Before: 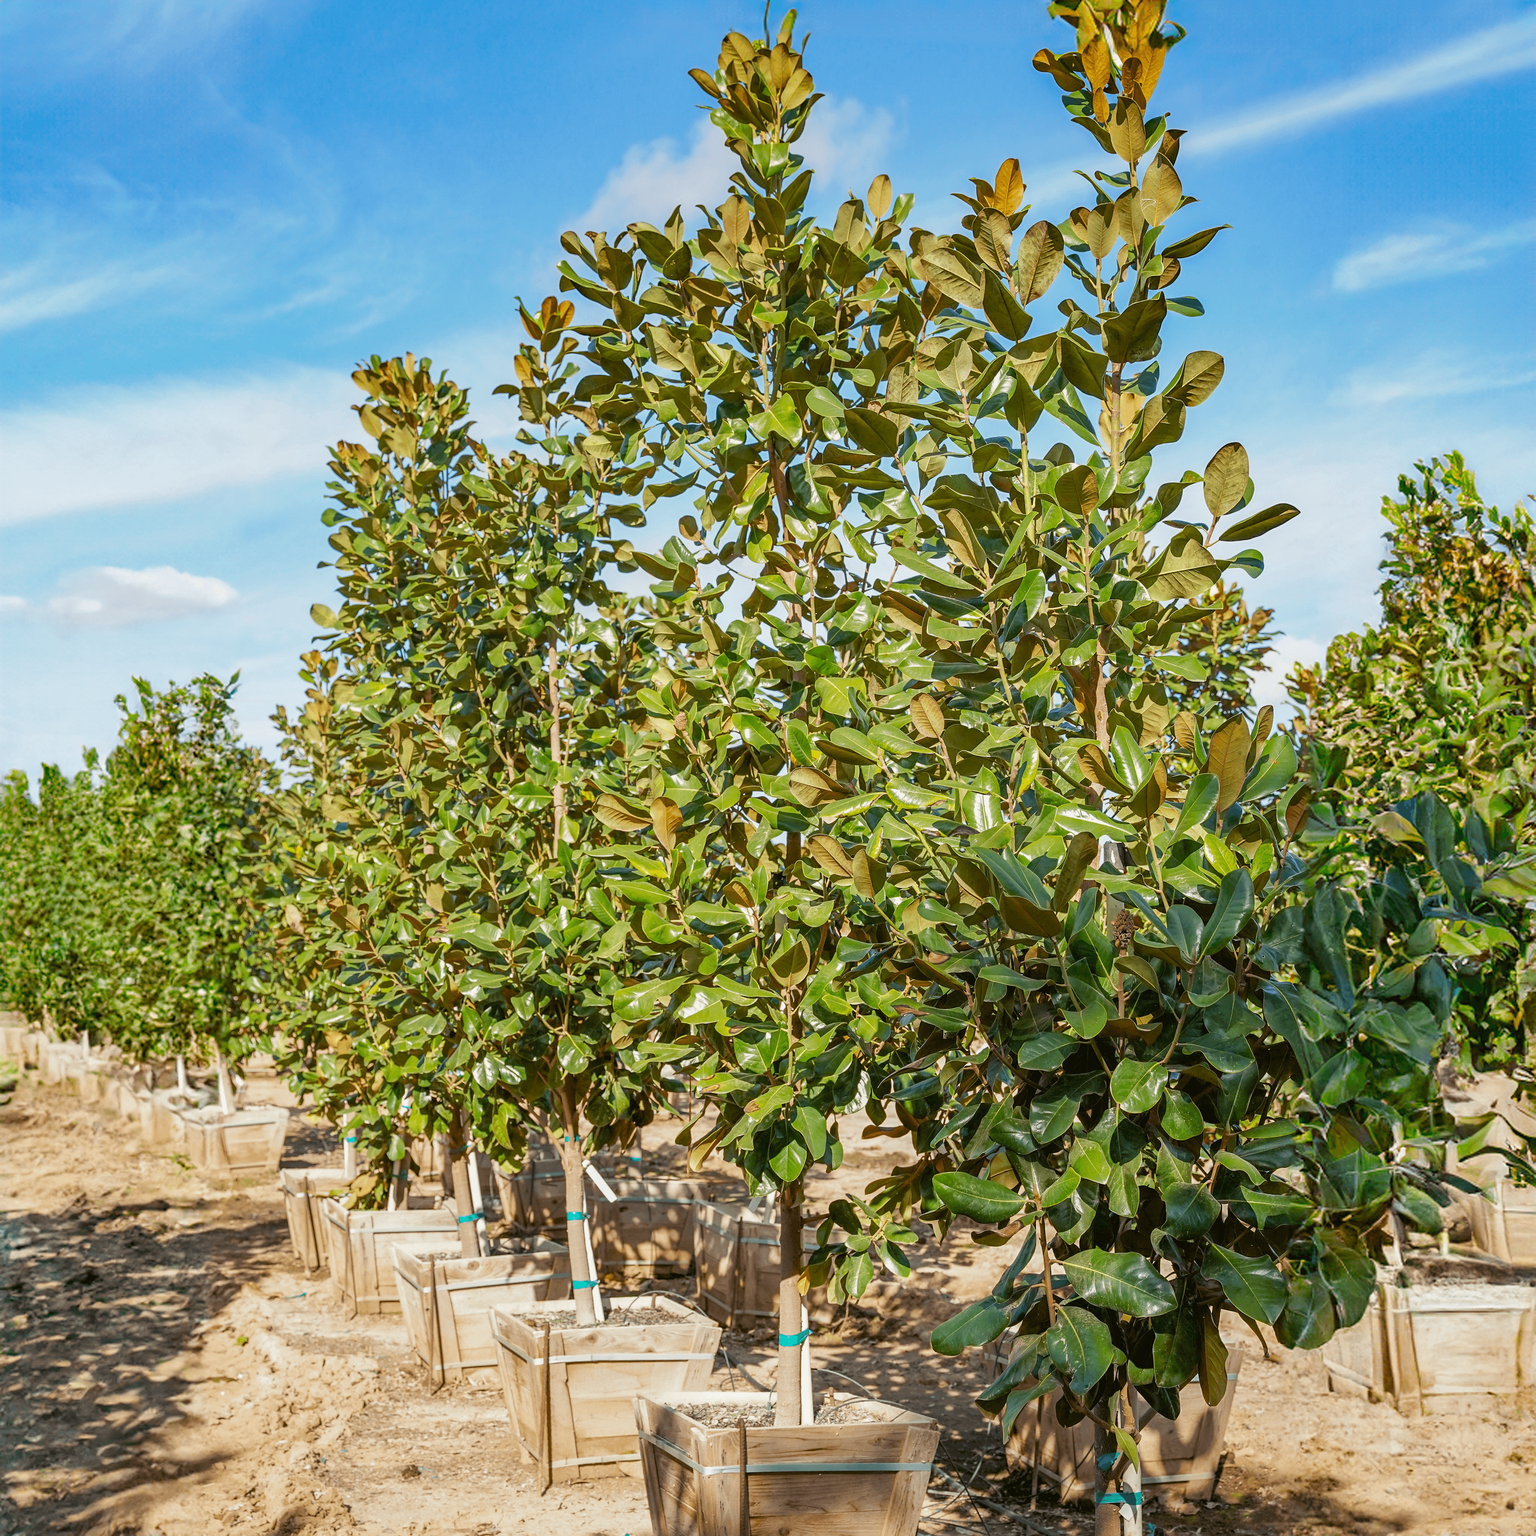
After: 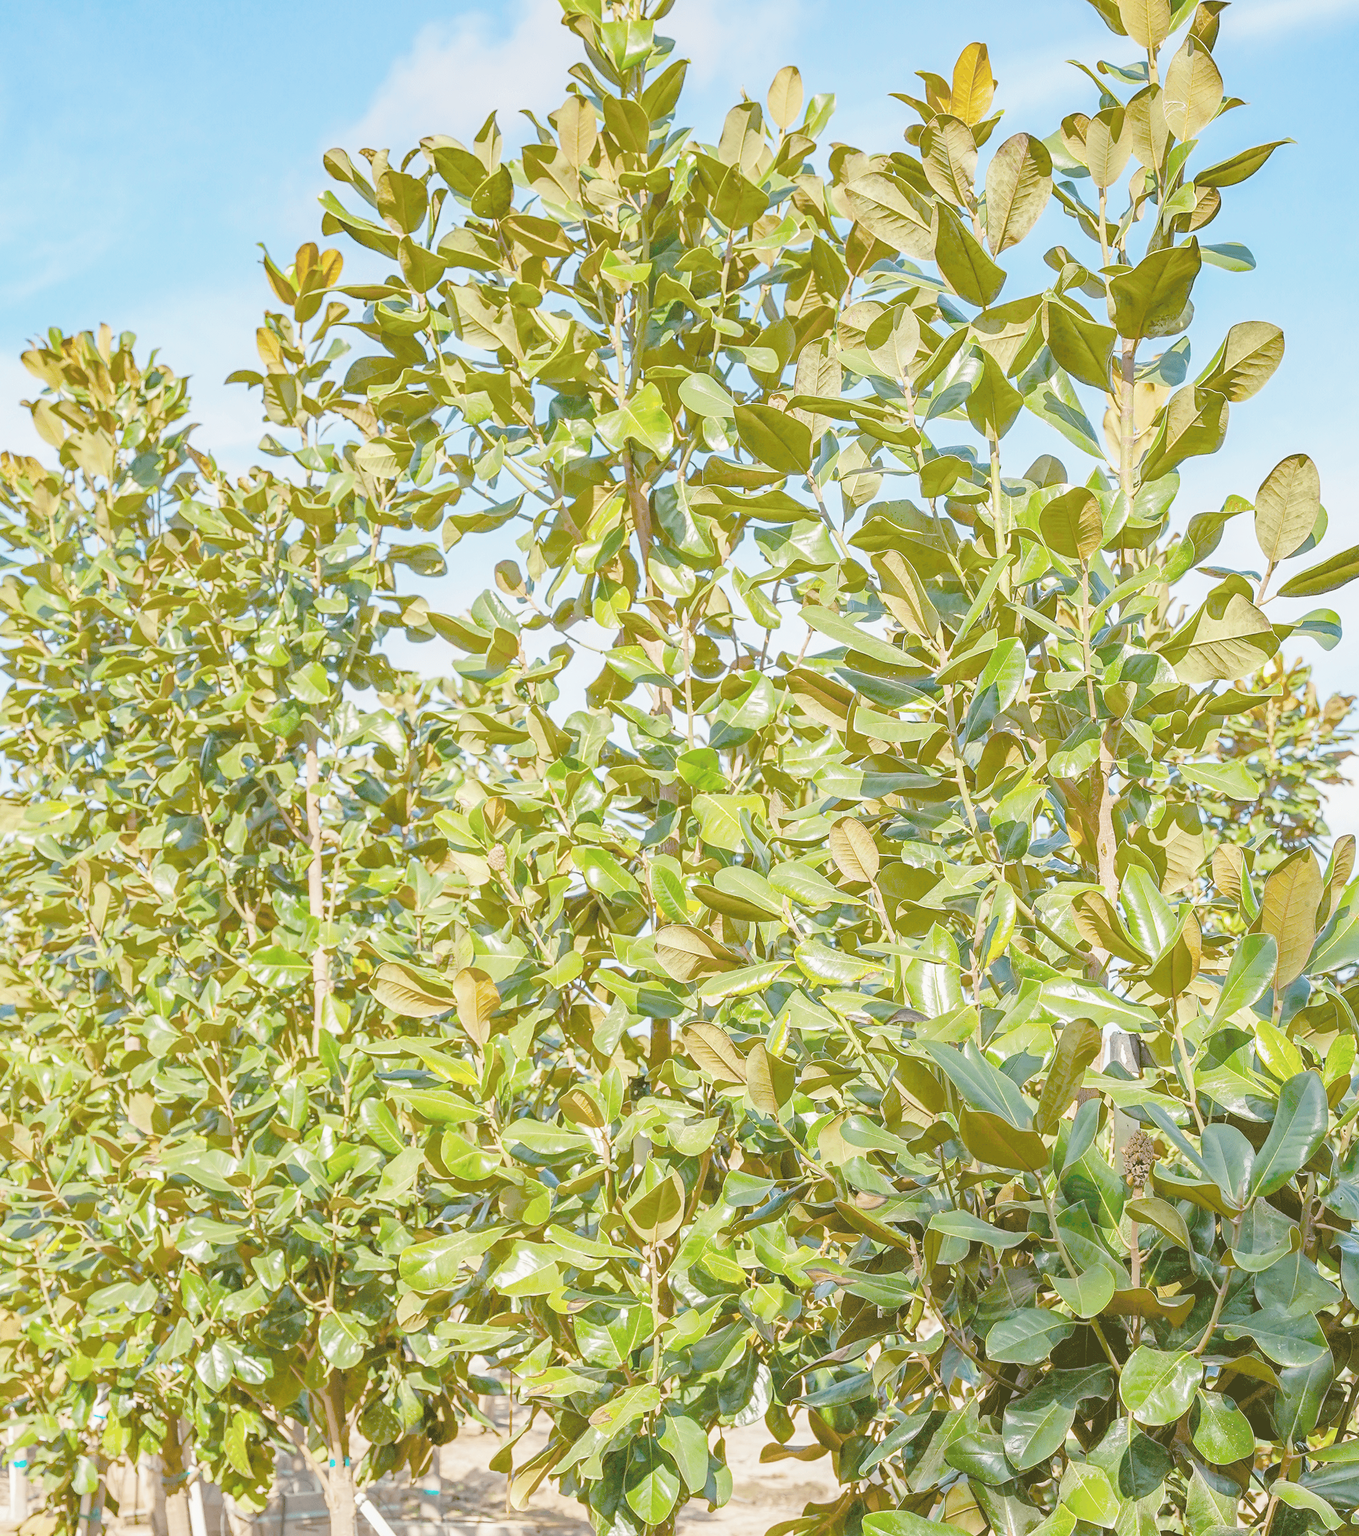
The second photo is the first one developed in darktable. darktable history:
crop: left 22.002%, top 8.418%, right 16.901%, bottom 22.531%
